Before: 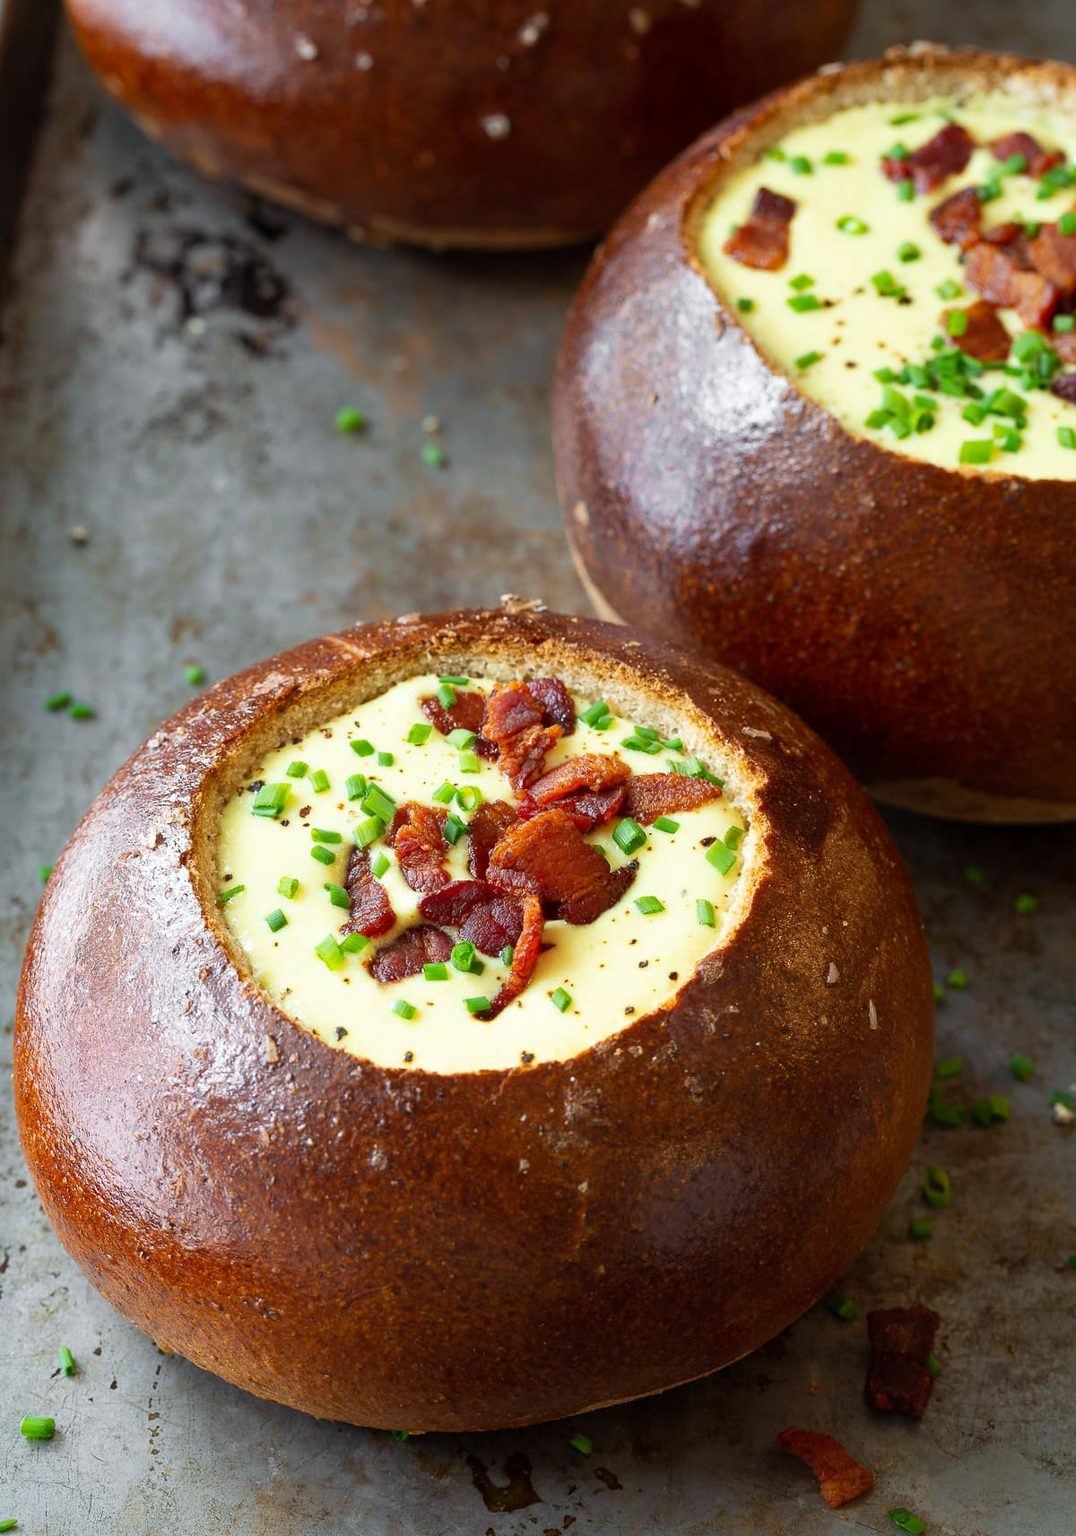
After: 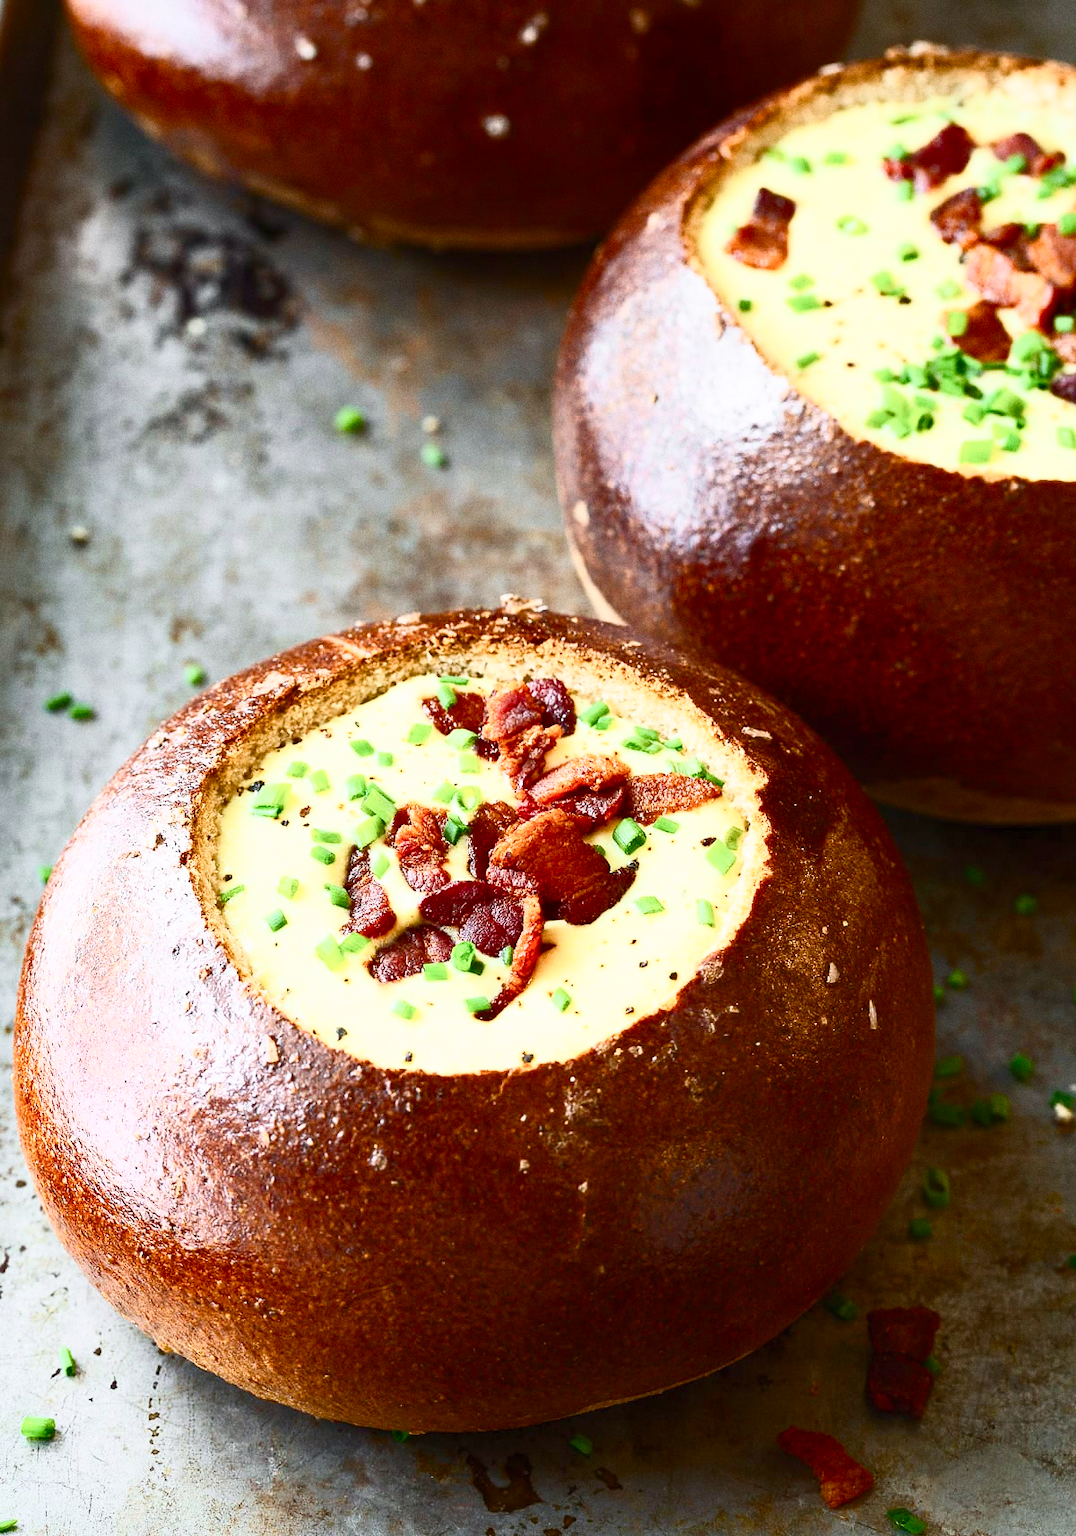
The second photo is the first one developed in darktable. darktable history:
grain: on, module defaults
contrast brightness saturation: contrast 0.62, brightness 0.34, saturation 0.14
exposure: exposure 0 EV, compensate highlight preservation false
color balance rgb: shadows lift › chroma 1%, shadows lift › hue 113°, highlights gain › chroma 0.2%, highlights gain › hue 333°, perceptual saturation grading › global saturation 20%, perceptual saturation grading › highlights -50%, perceptual saturation grading › shadows 25%, contrast -10%
